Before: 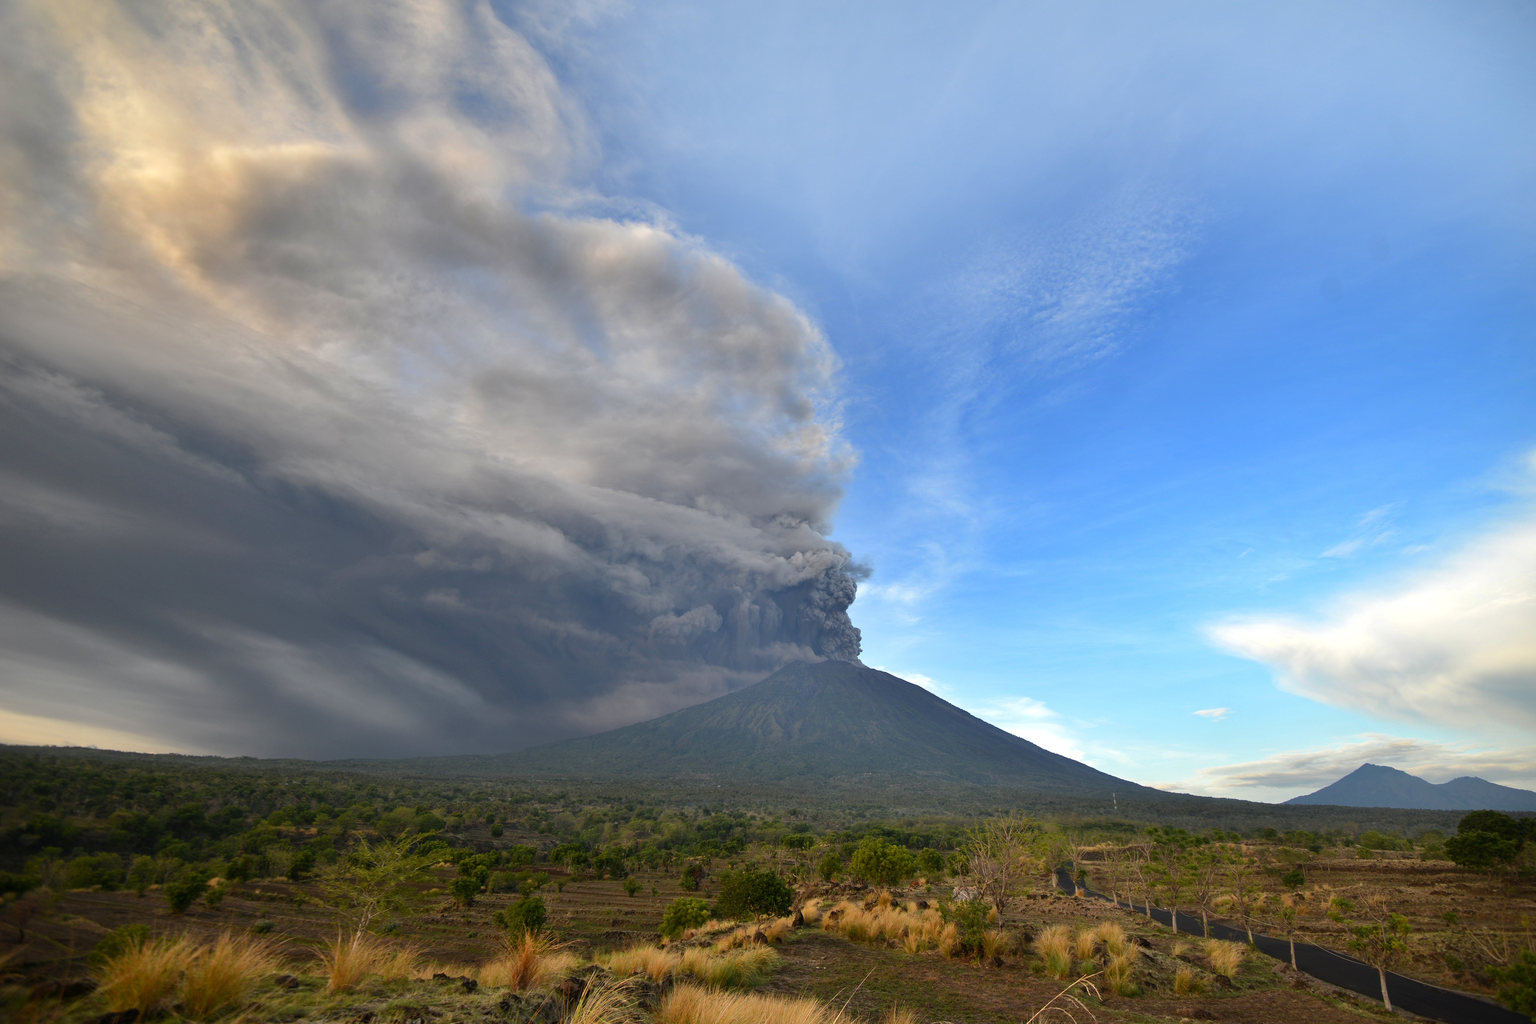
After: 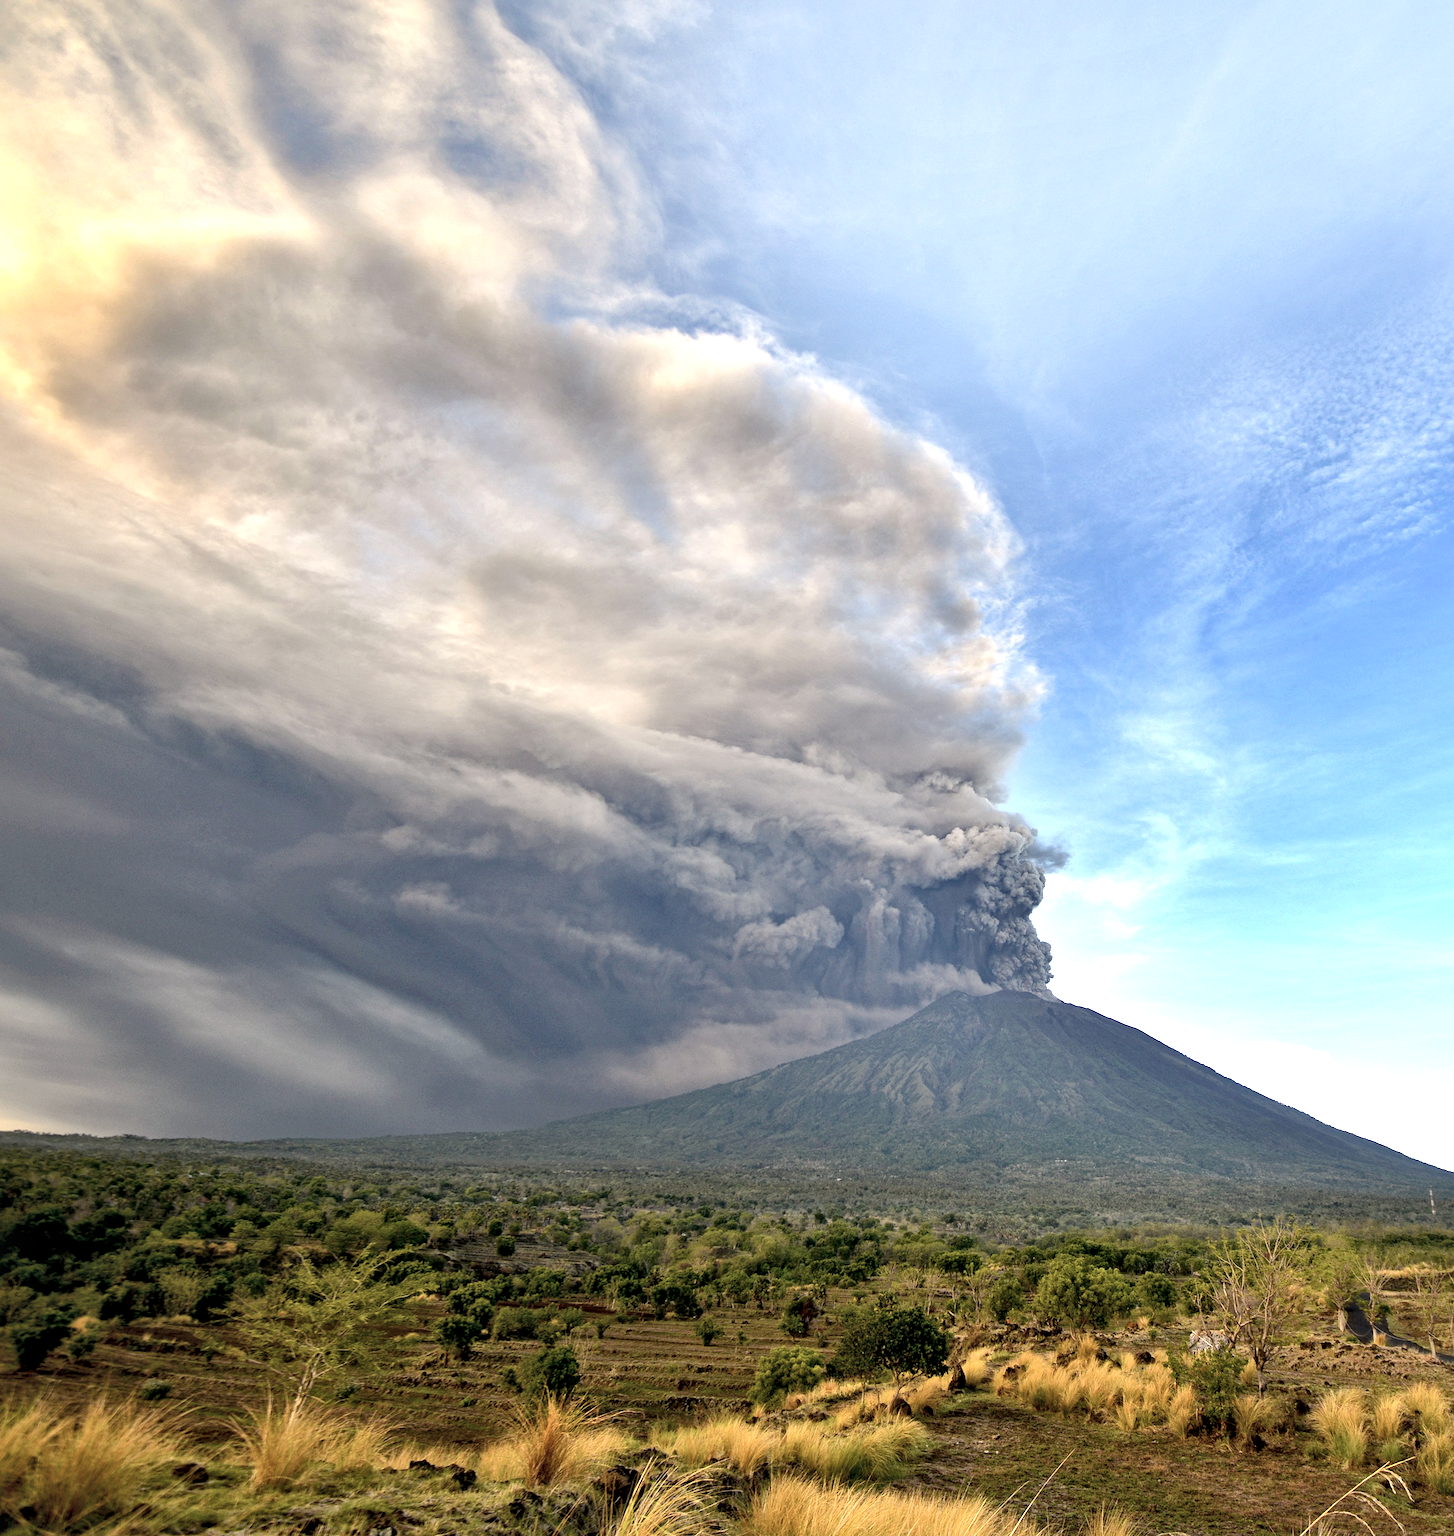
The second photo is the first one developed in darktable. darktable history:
exposure: black level correction 0.011, exposure 1.081 EV, compensate highlight preservation false
base curve: curves: ch0 [(0, 0) (0.283, 0.295) (1, 1)], preserve colors none
color balance rgb: highlights gain › chroma 2.977%, highlights gain › hue 78.88°, perceptual saturation grading › global saturation 30.626%
crop: left 10.44%, right 26.421%
contrast brightness saturation: contrast -0.051, saturation -0.411
local contrast: mode bilateral grid, contrast 19, coarseness 51, detail 144%, midtone range 0.2
haze removal: compatibility mode true, adaptive false
